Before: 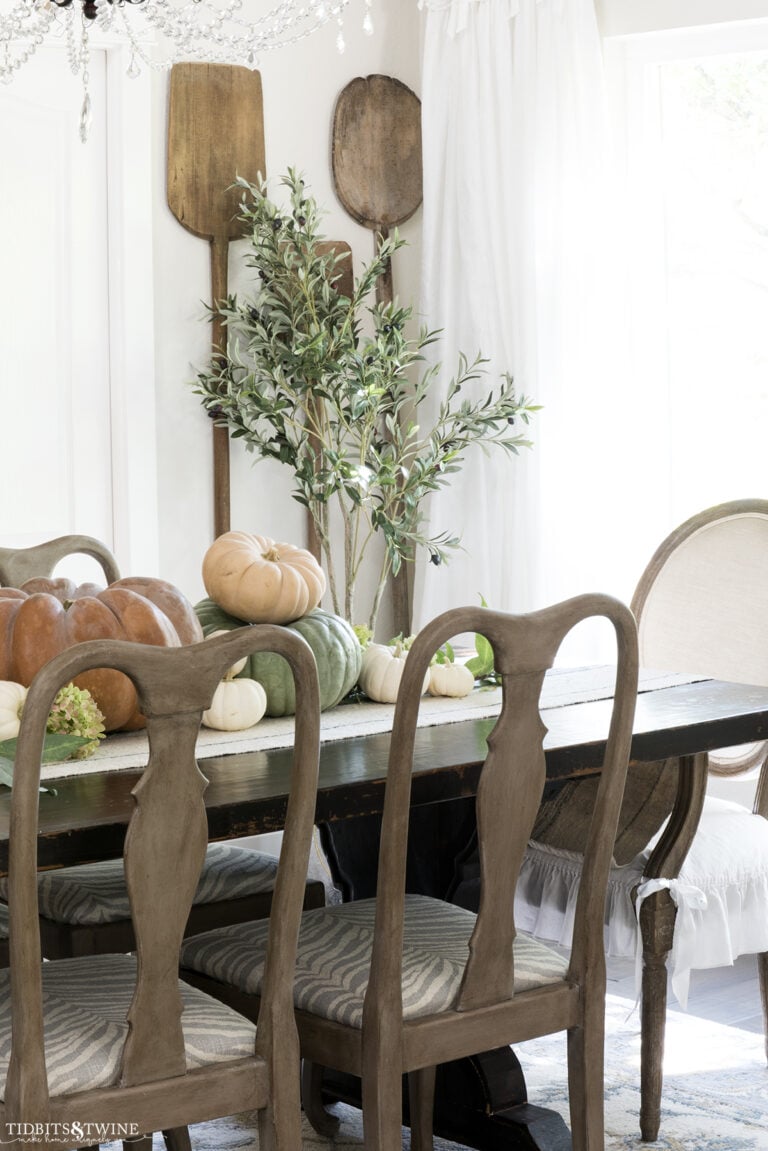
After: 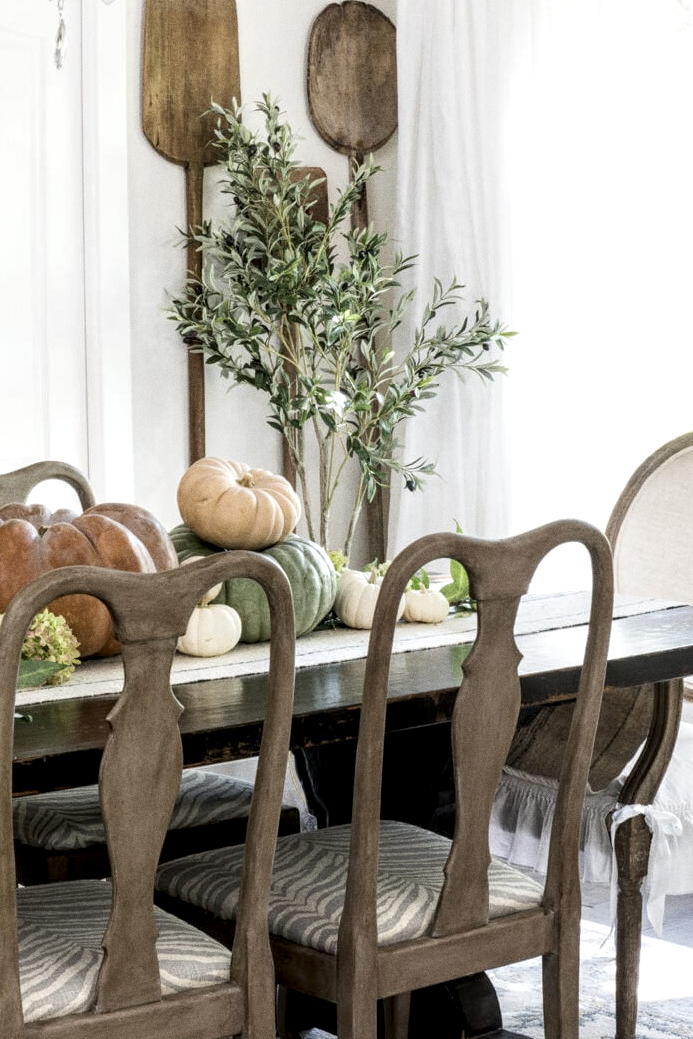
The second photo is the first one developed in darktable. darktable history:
crop: left 3.305%, top 6.436%, right 6.389%, bottom 3.258%
grain: coarseness 0.47 ISO
local contrast: detail 150%
